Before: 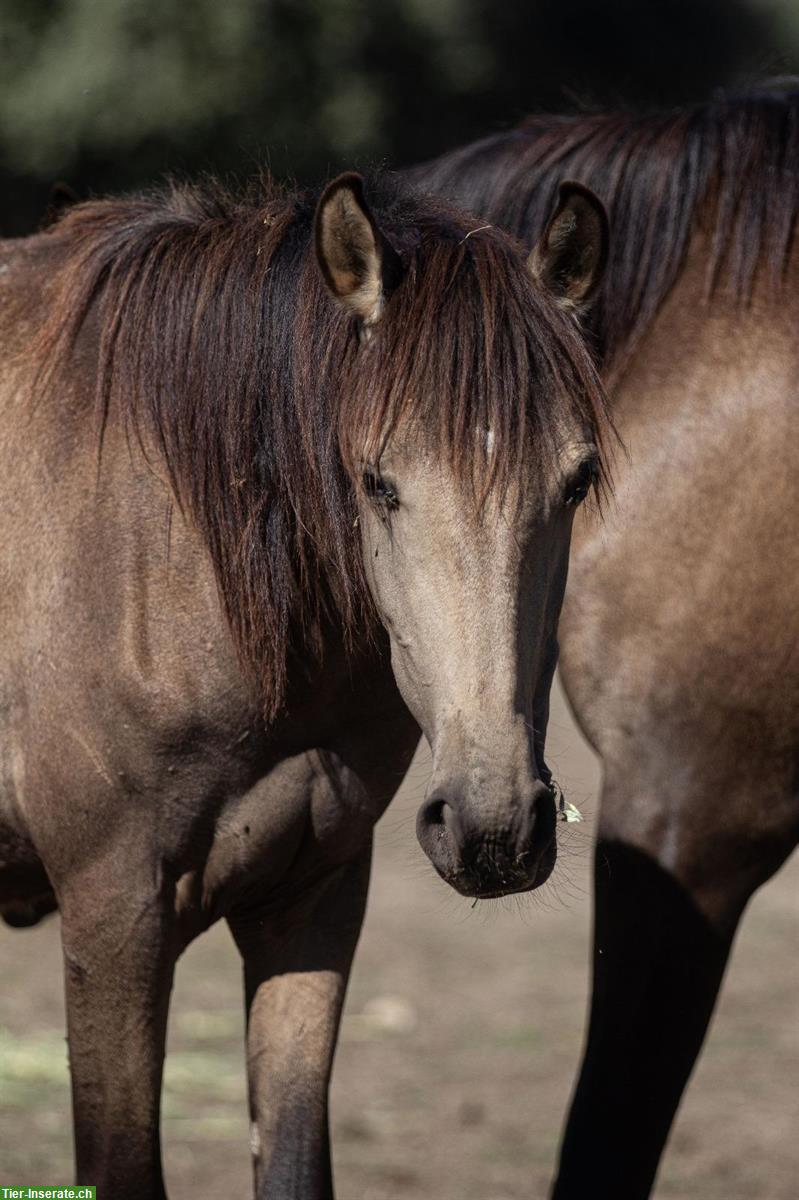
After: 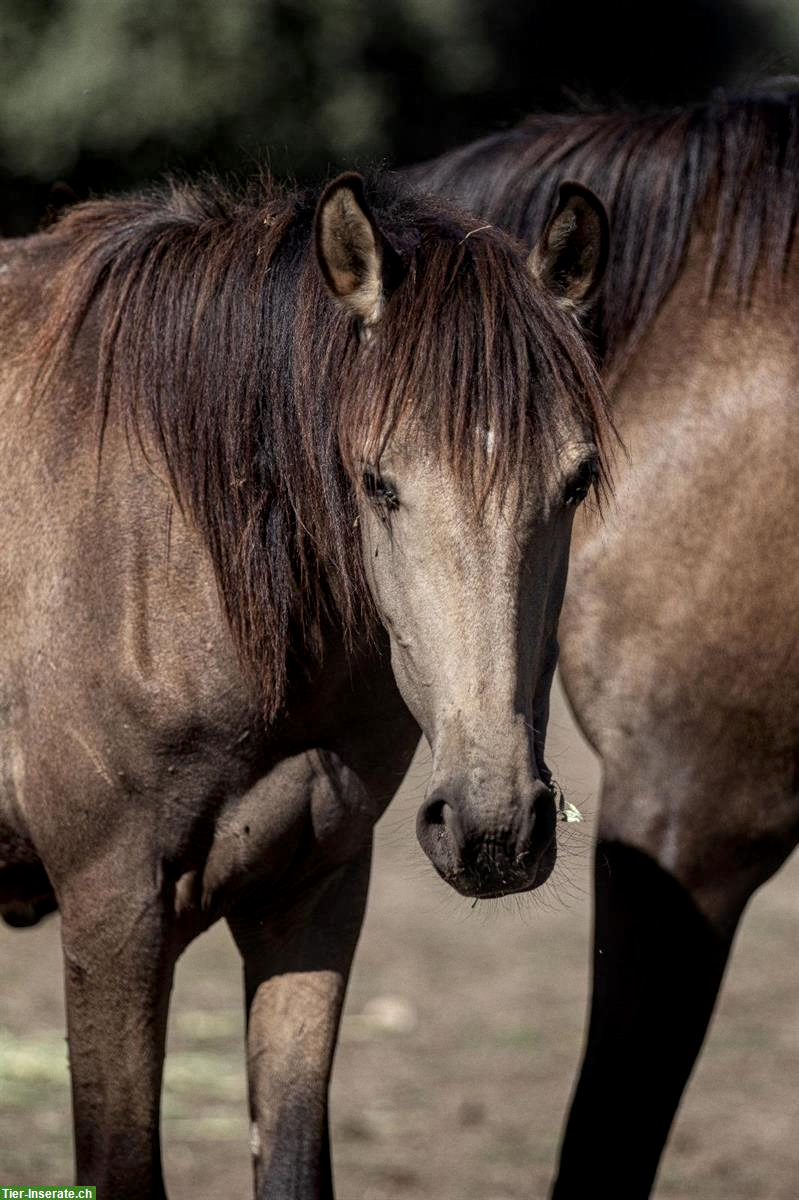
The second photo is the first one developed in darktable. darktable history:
local contrast: detail 130%
grain: coarseness 14.57 ISO, strength 8.8%
